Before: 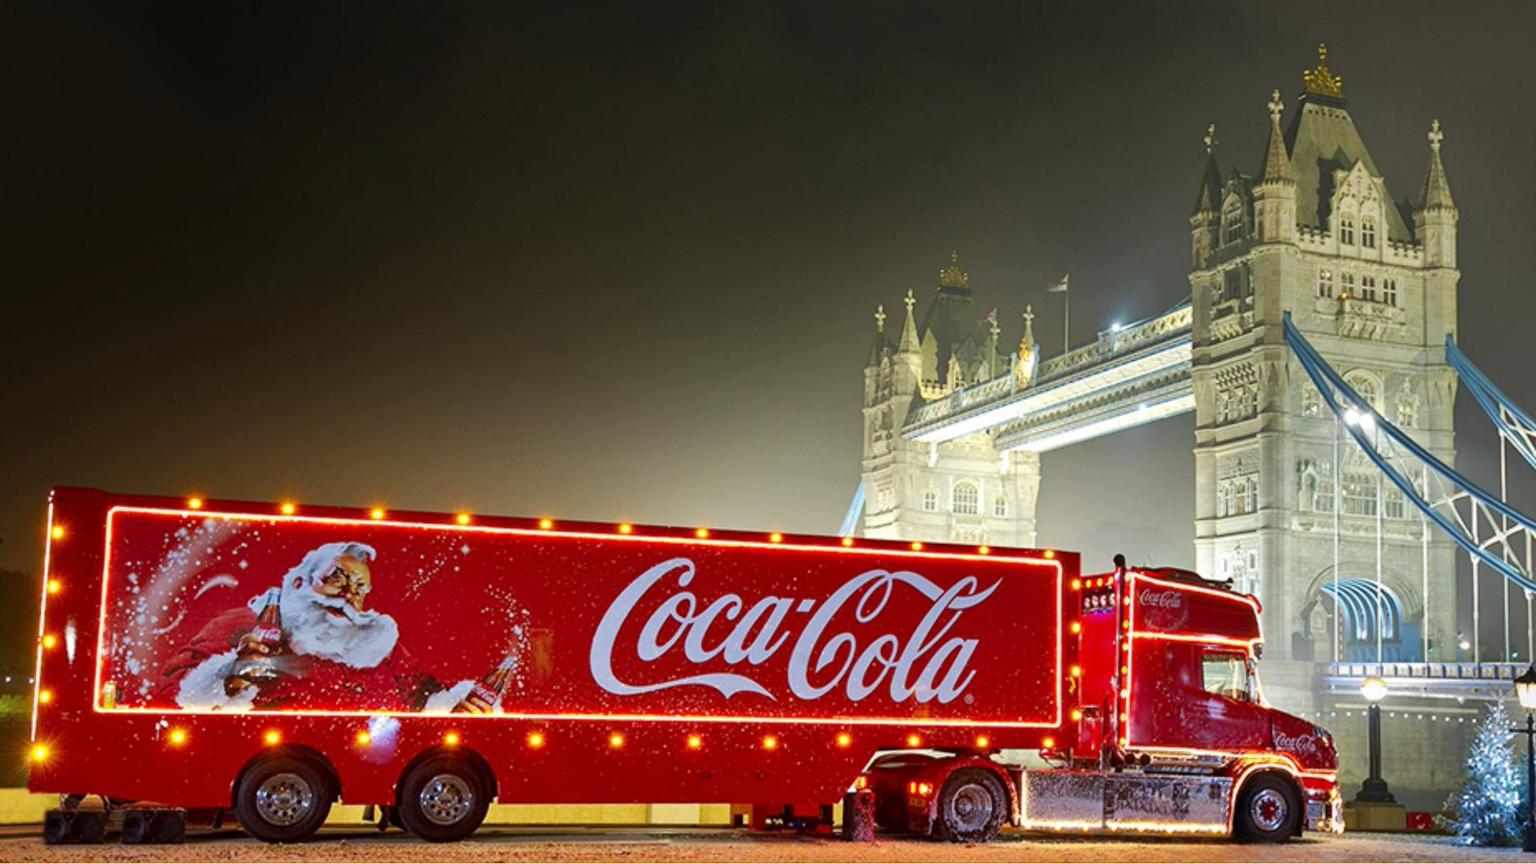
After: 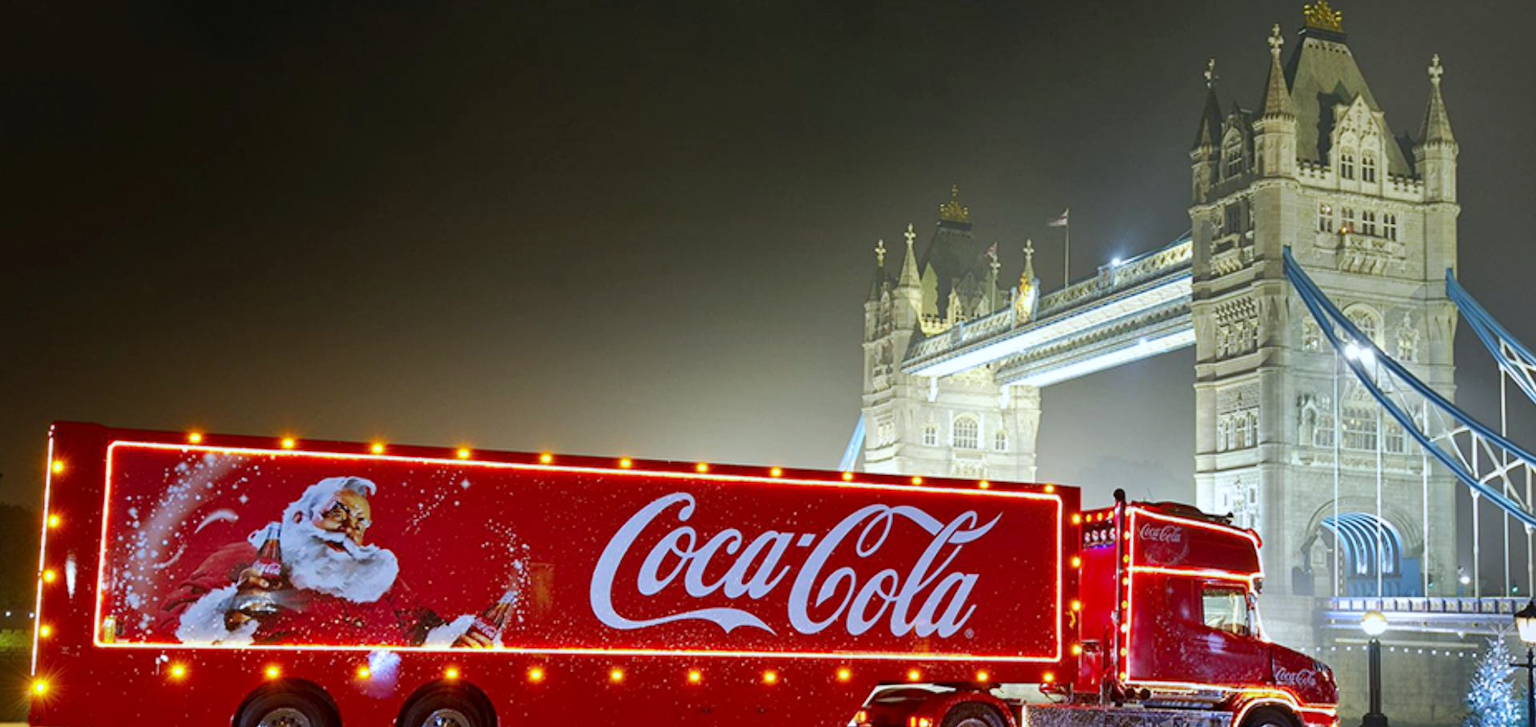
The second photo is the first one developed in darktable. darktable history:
crop: top 7.625%, bottom 8.027%
white balance: red 0.954, blue 1.079
